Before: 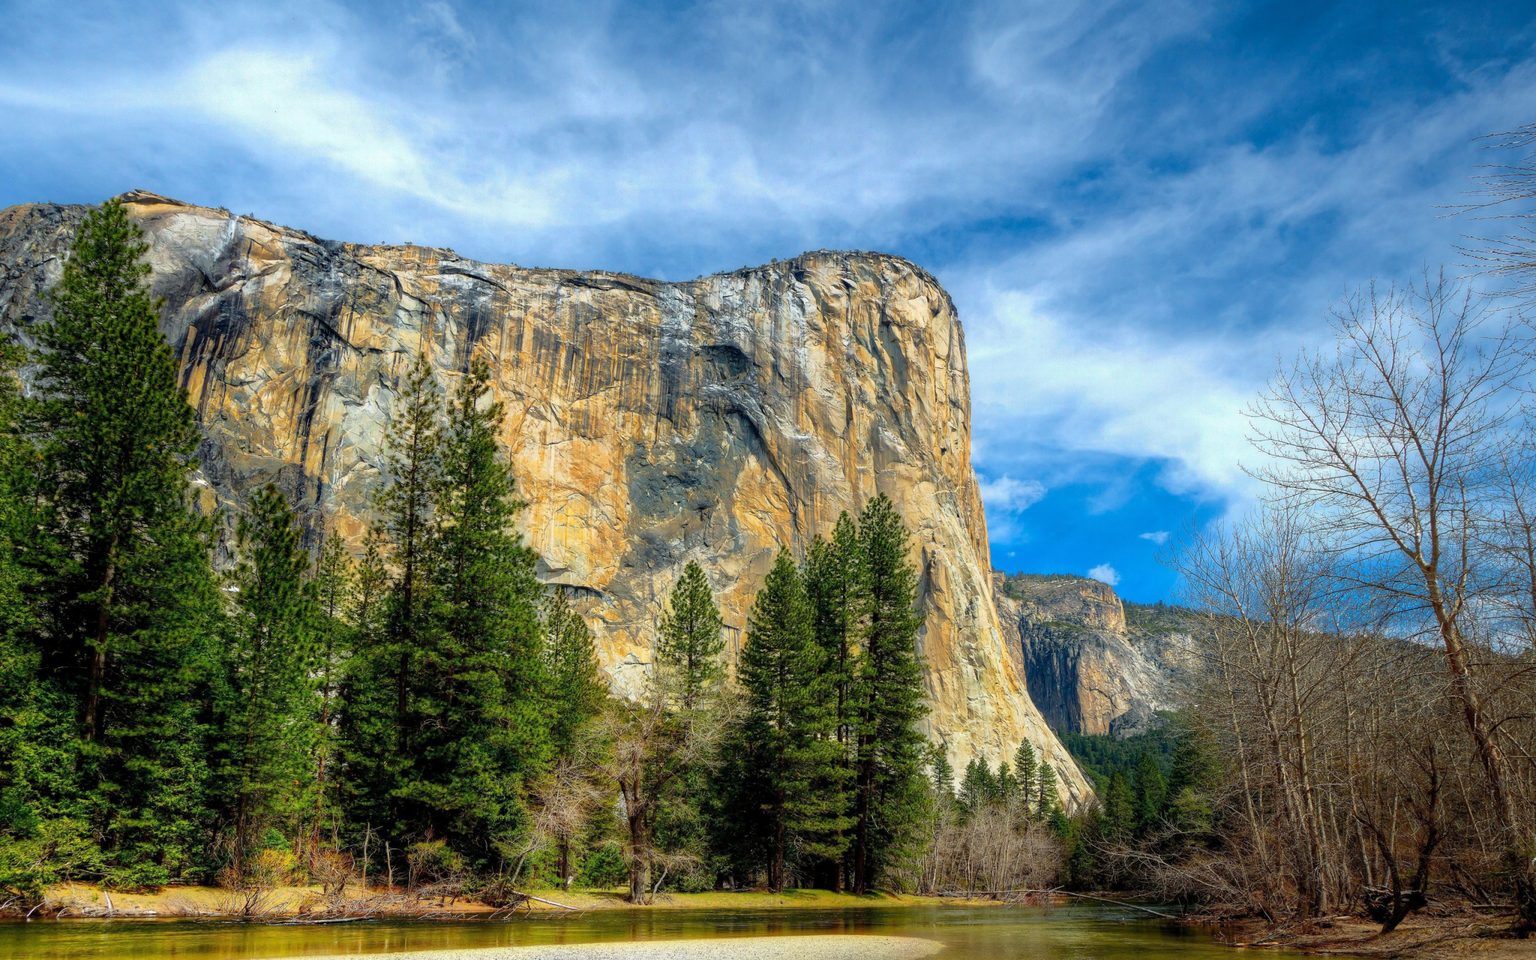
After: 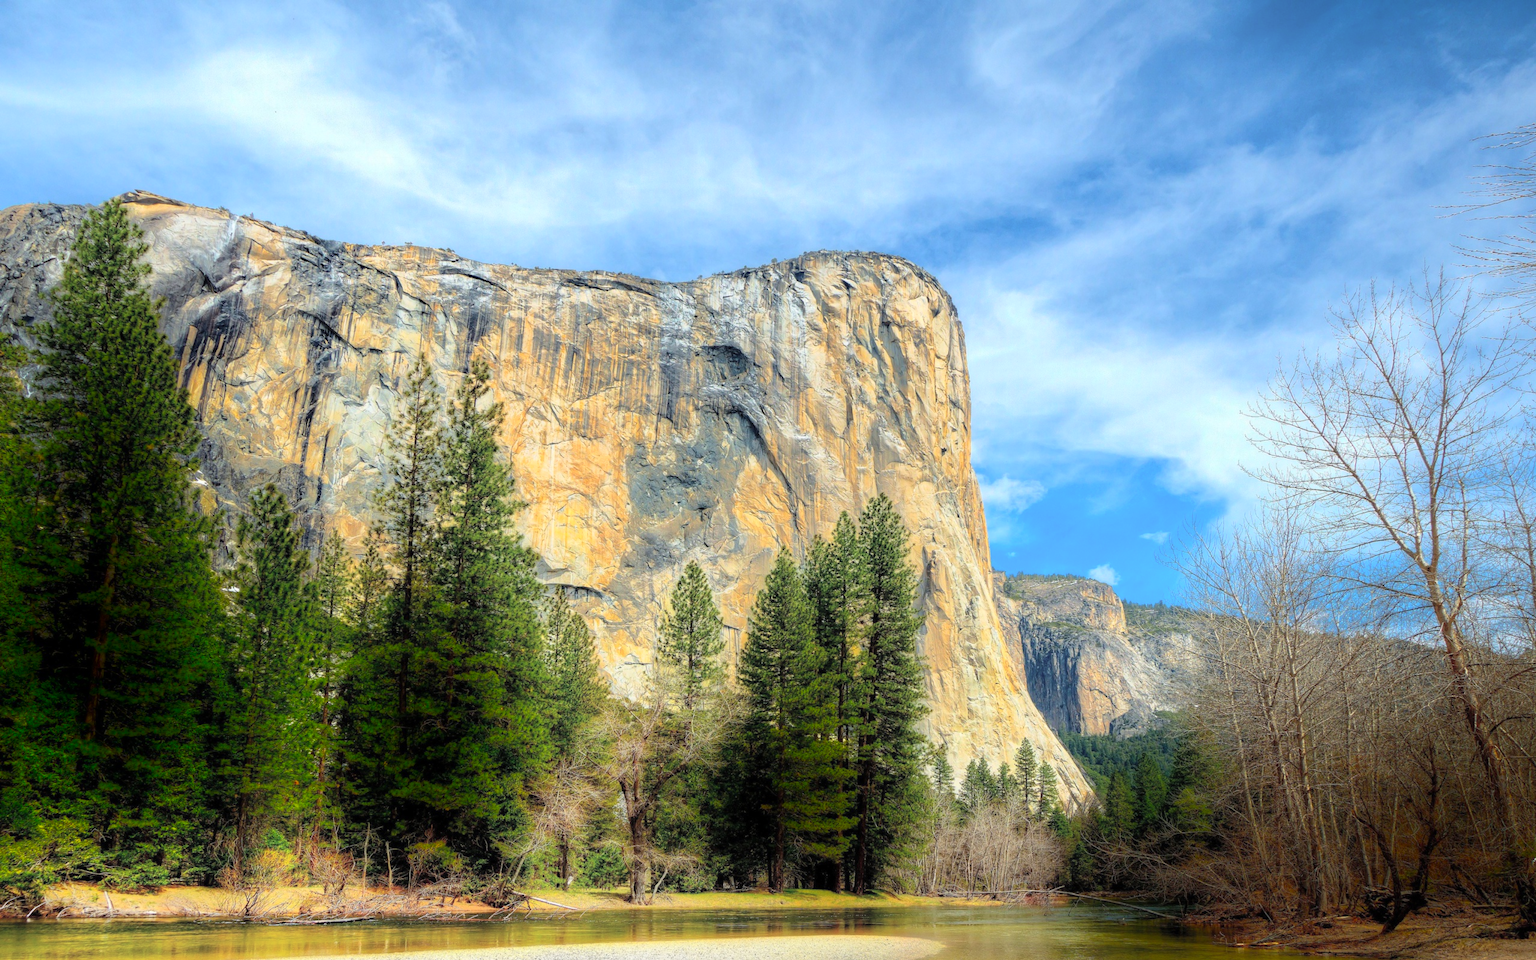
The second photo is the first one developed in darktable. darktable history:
shadows and highlights: shadows -88.03, highlights -35.45, shadows color adjustment 99.15%, highlights color adjustment 0%, soften with gaussian
global tonemap: drago (0.7, 100)
